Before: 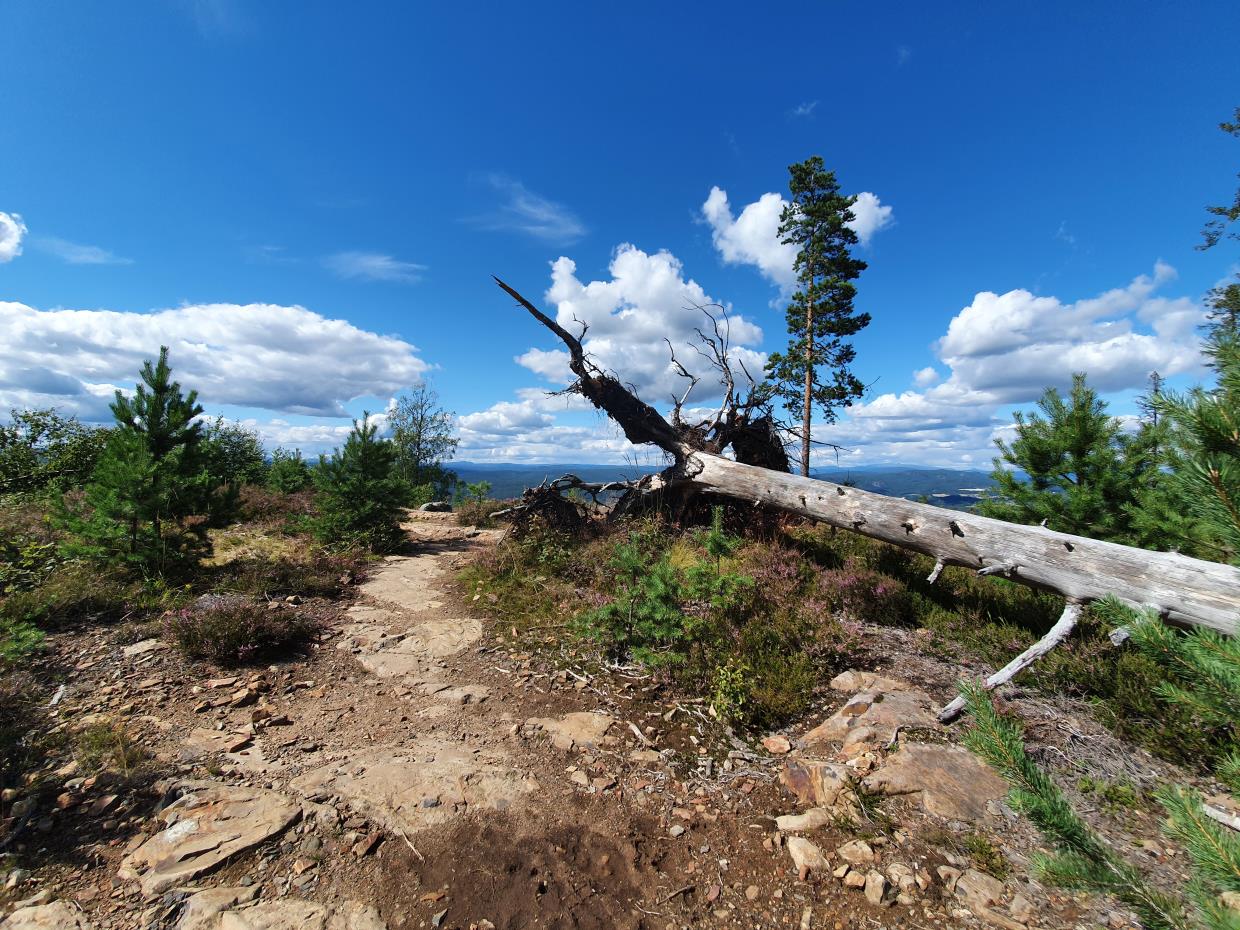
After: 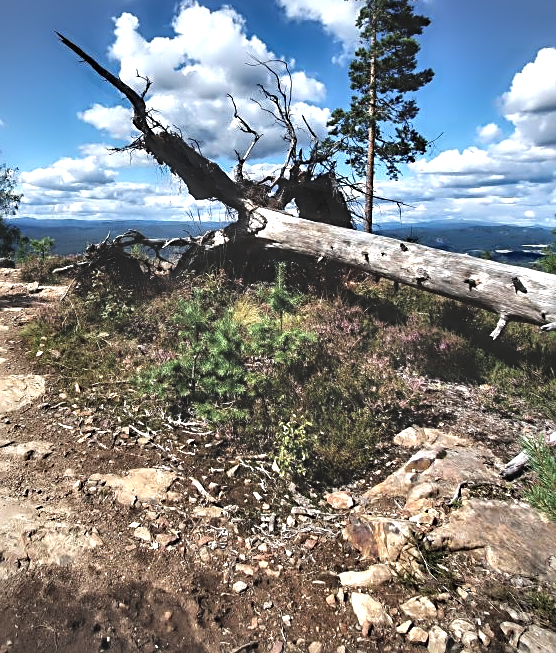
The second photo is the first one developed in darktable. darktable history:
local contrast: on, module defaults
exposure: black level correction -0.042, exposure 0.064 EV, compensate highlight preservation false
contrast equalizer: octaves 7, y [[0.783, 0.666, 0.575, 0.77, 0.556, 0.501], [0.5 ×6], [0.5 ×6], [0, 0.02, 0.272, 0.399, 0.062, 0], [0 ×6]]
crop: left 35.253%, top 26.27%, right 19.894%, bottom 3.413%
sharpen: on, module defaults
vignetting: fall-off start 97.27%, fall-off radius 78.47%, width/height ratio 1.111
